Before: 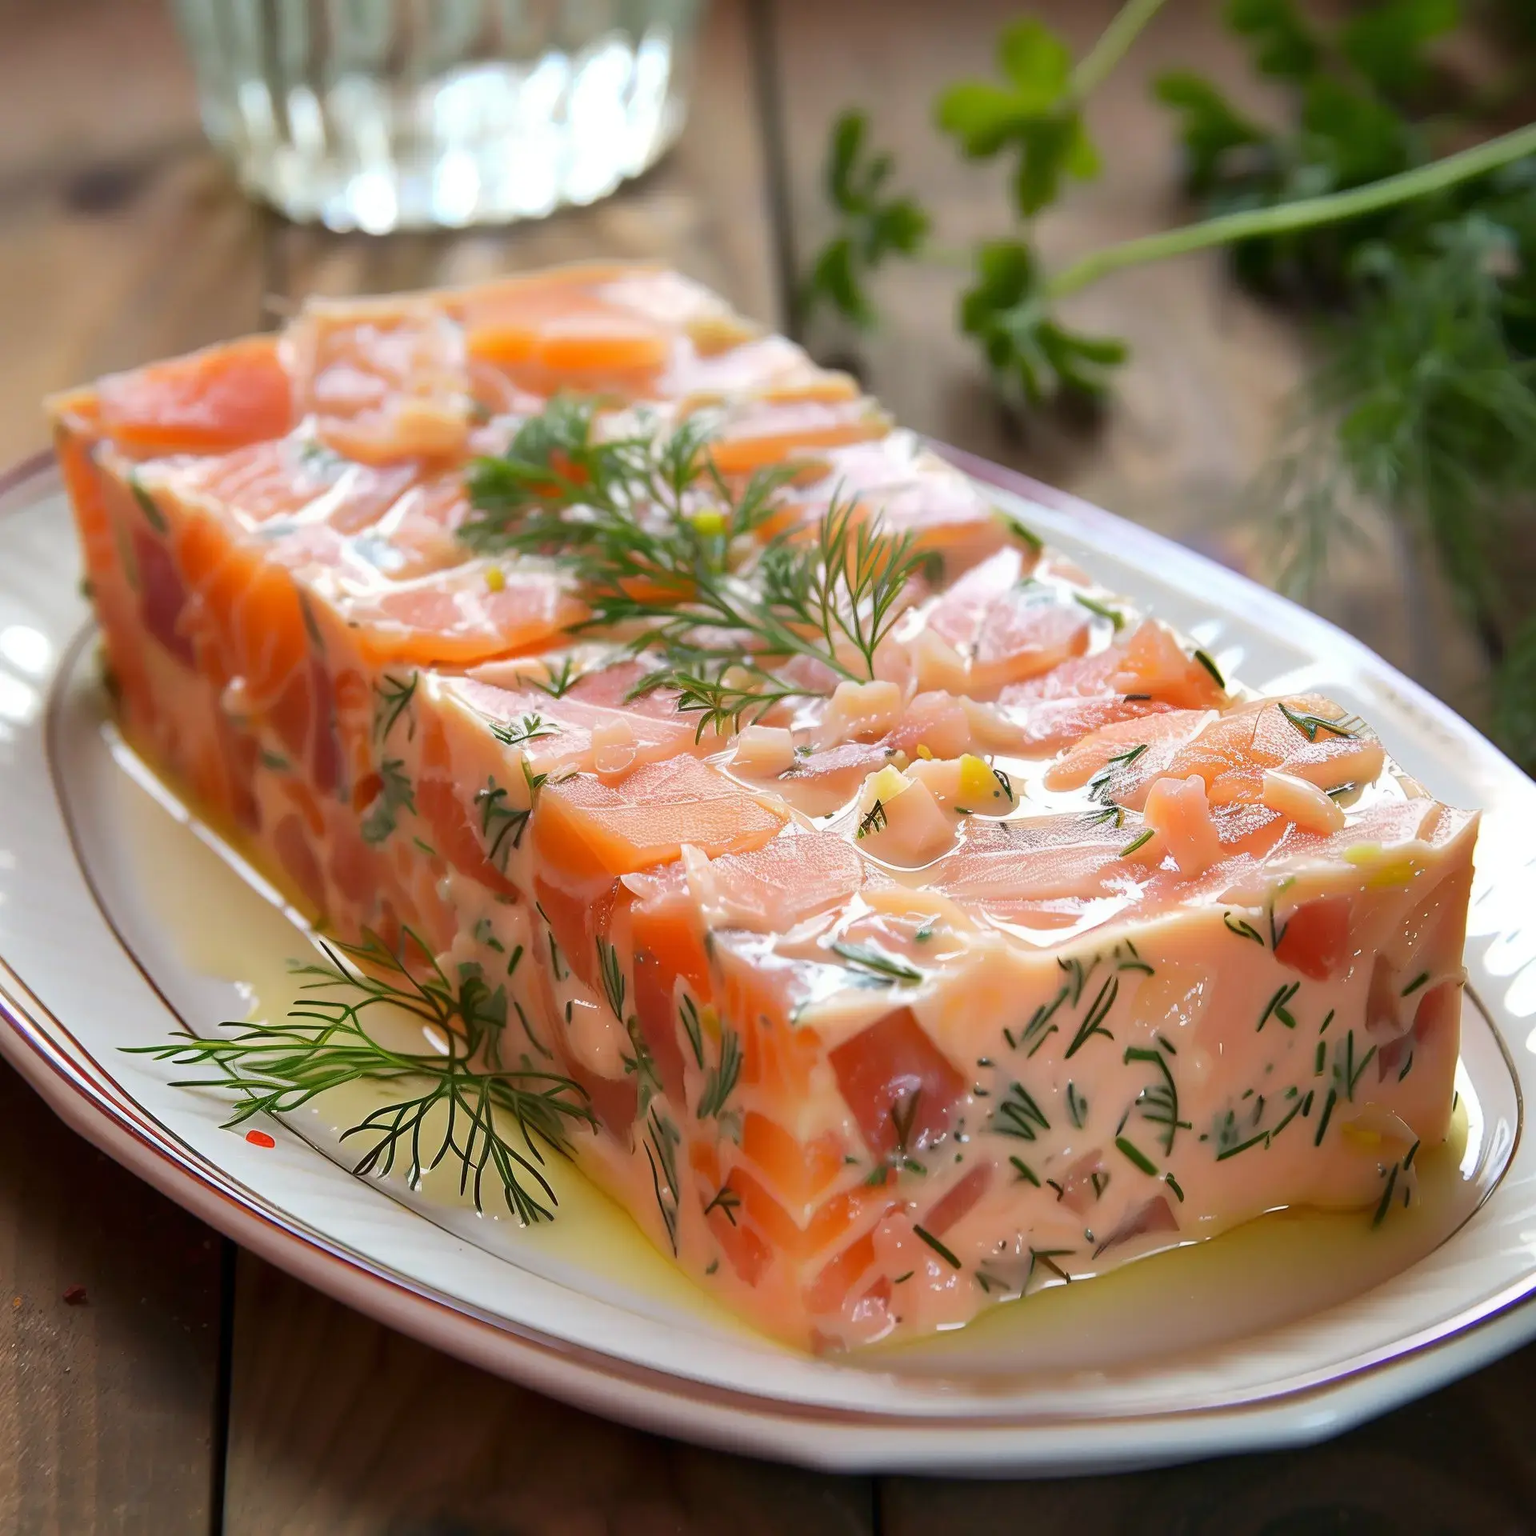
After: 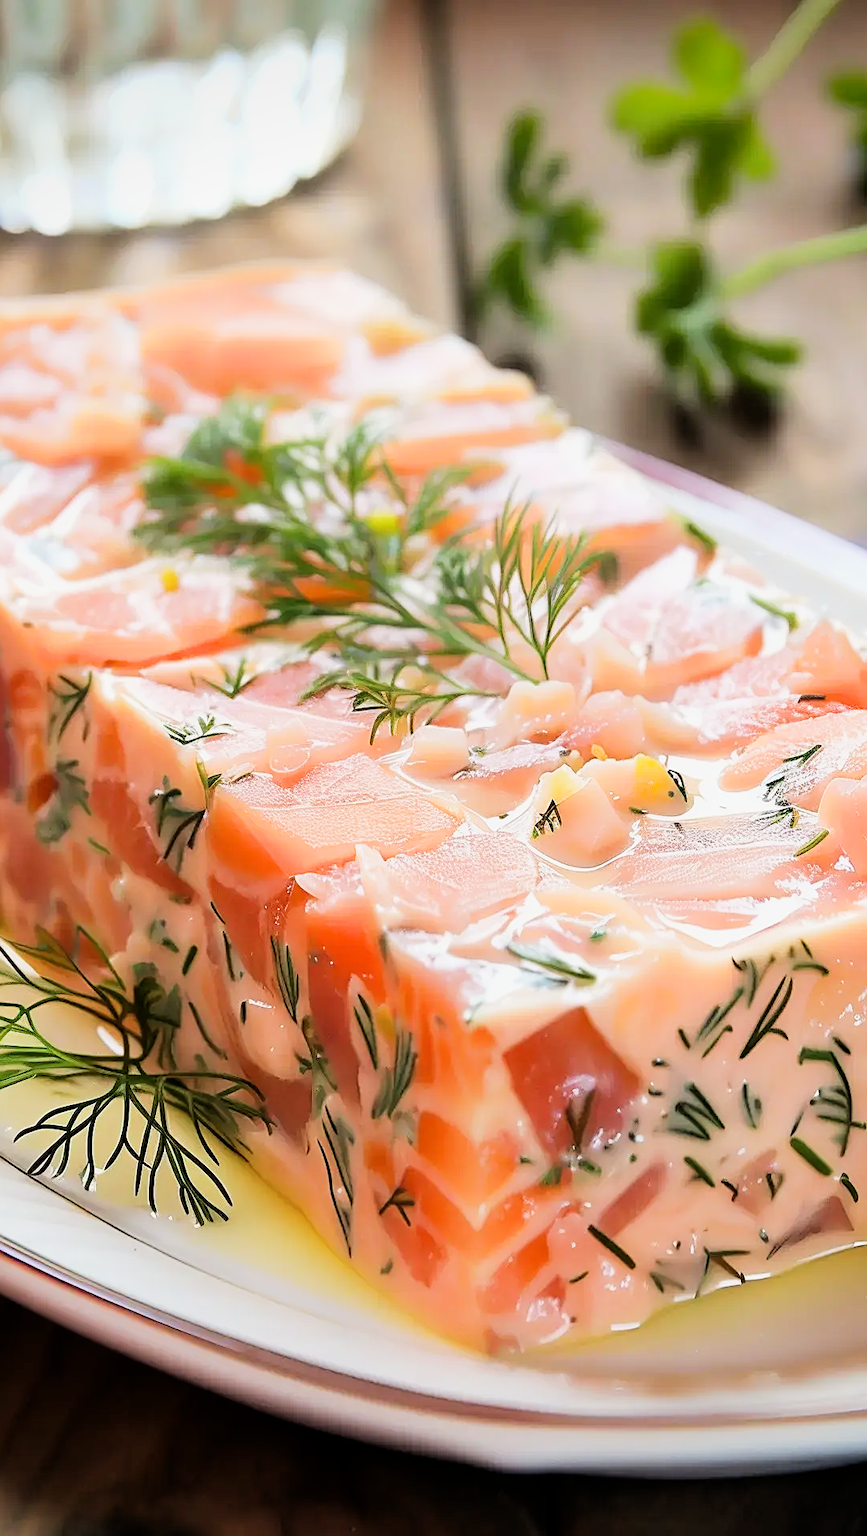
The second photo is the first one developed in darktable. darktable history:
sharpen: on, module defaults
vignetting: brightness -0.245, saturation 0.134
filmic rgb: black relative exposure -5.12 EV, white relative exposure 3.99 EV, hardness 2.9, contrast 1.297, highlights saturation mix -29.34%
exposure: exposure 0.735 EV, compensate highlight preservation false
crop: left 21.22%, right 22.313%
